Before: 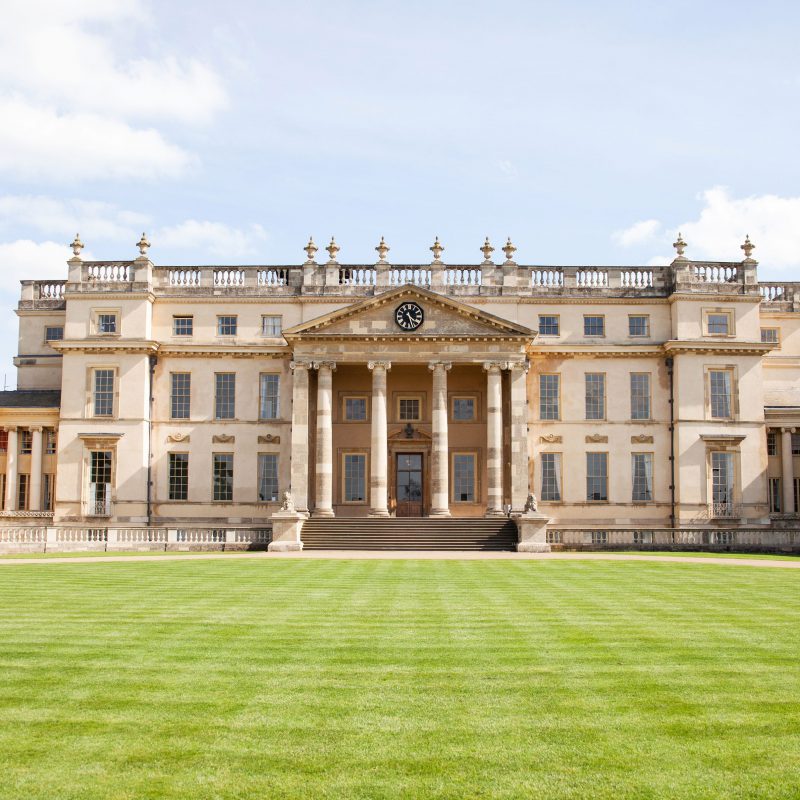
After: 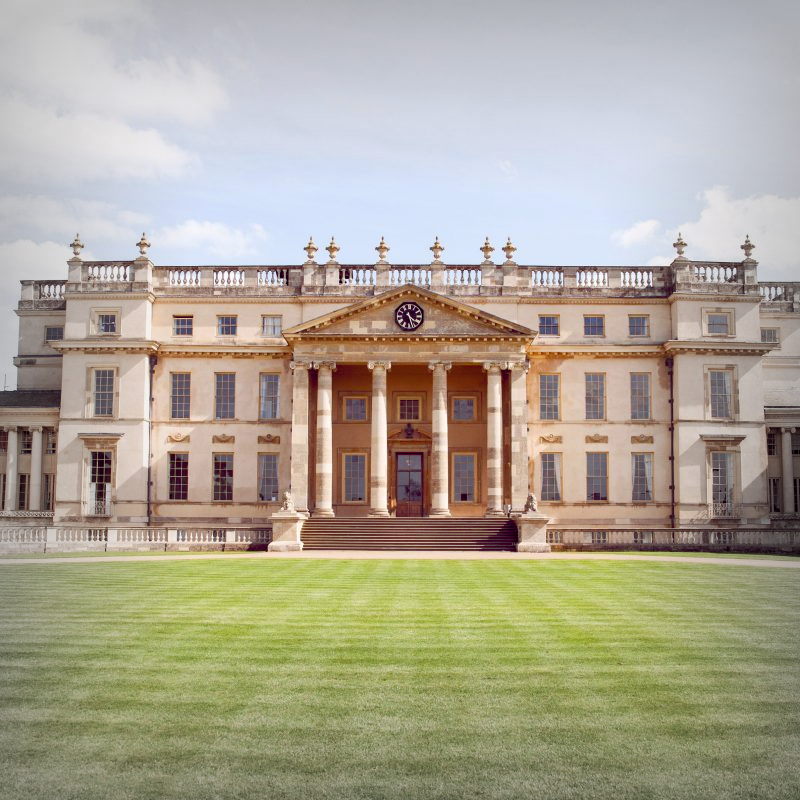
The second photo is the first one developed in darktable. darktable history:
vignetting: fall-off start 52.29%, brightness -0.438, saturation -0.69, automatic ratio true, width/height ratio 1.315, shape 0.231
color balance rgb: global offset › chroma 0.28%, global offset › hue 318.88°, perceptual saturation grading › global saturation 20%, perceptual saturation grading › highlights -25.666%, perceptual saturation grading › shadows 25.485%, global vibrance 14.671%
